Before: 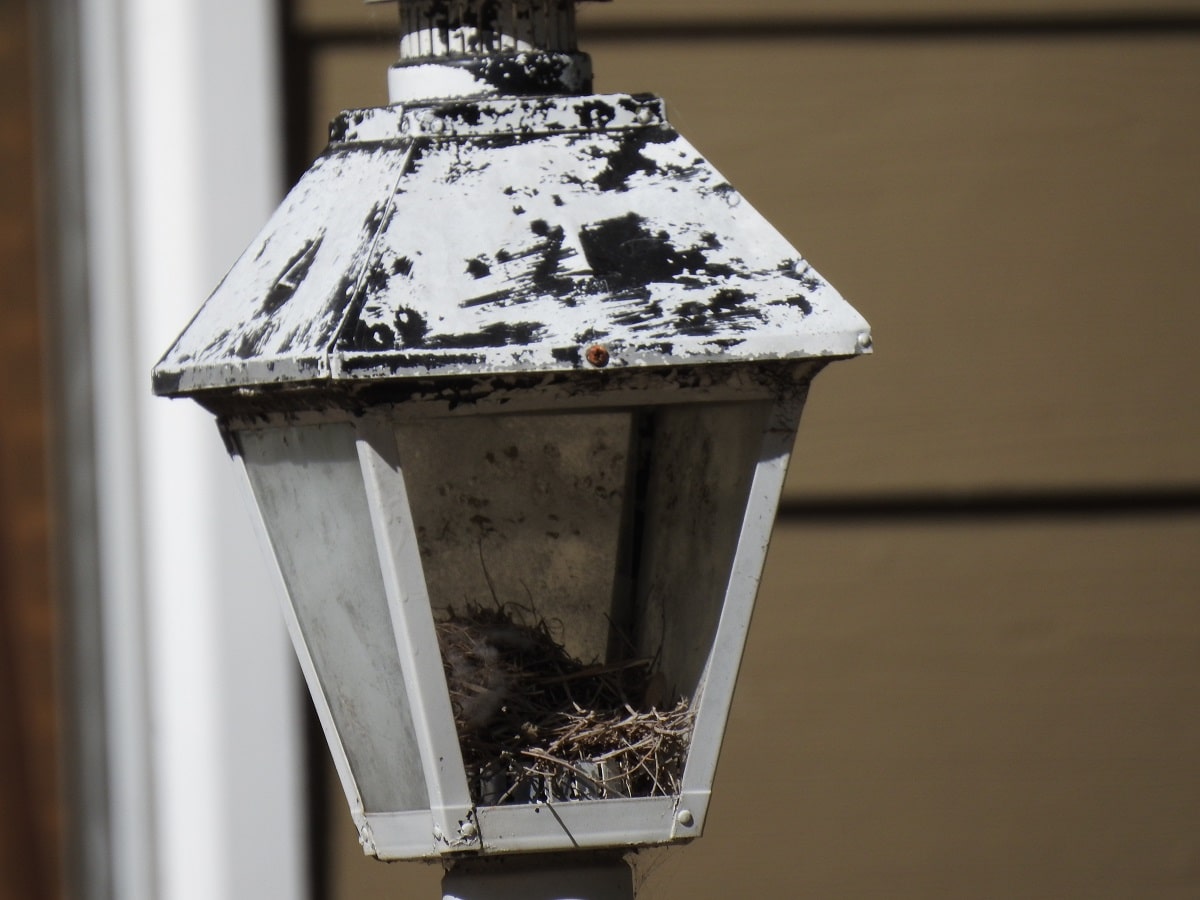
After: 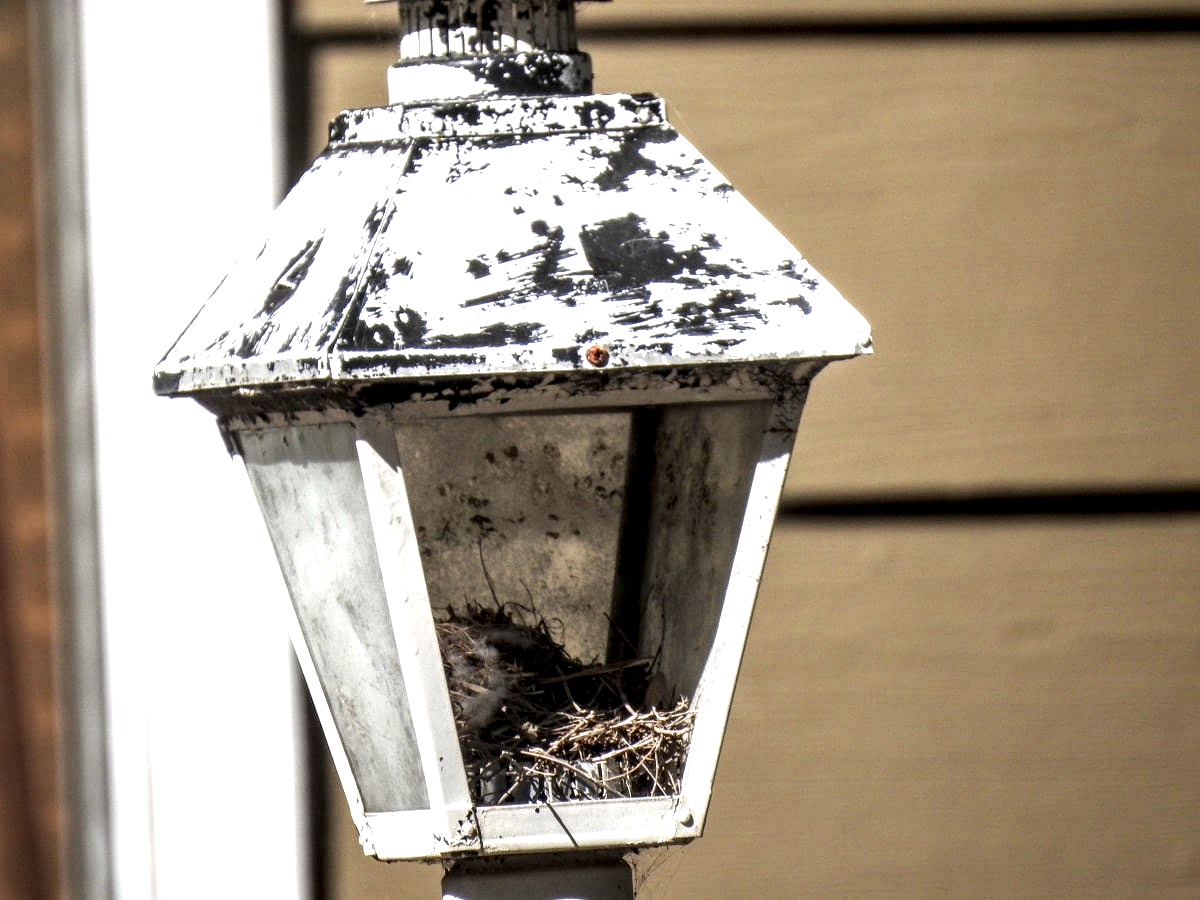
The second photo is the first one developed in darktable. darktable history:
local contrast: highlights 20%, detail 197%
exposure: black level correction 0, exposure 1.379 EV, compensate exposure bias true, compensate highlight preservation false
white balance: red 1.009, blue 0.985
